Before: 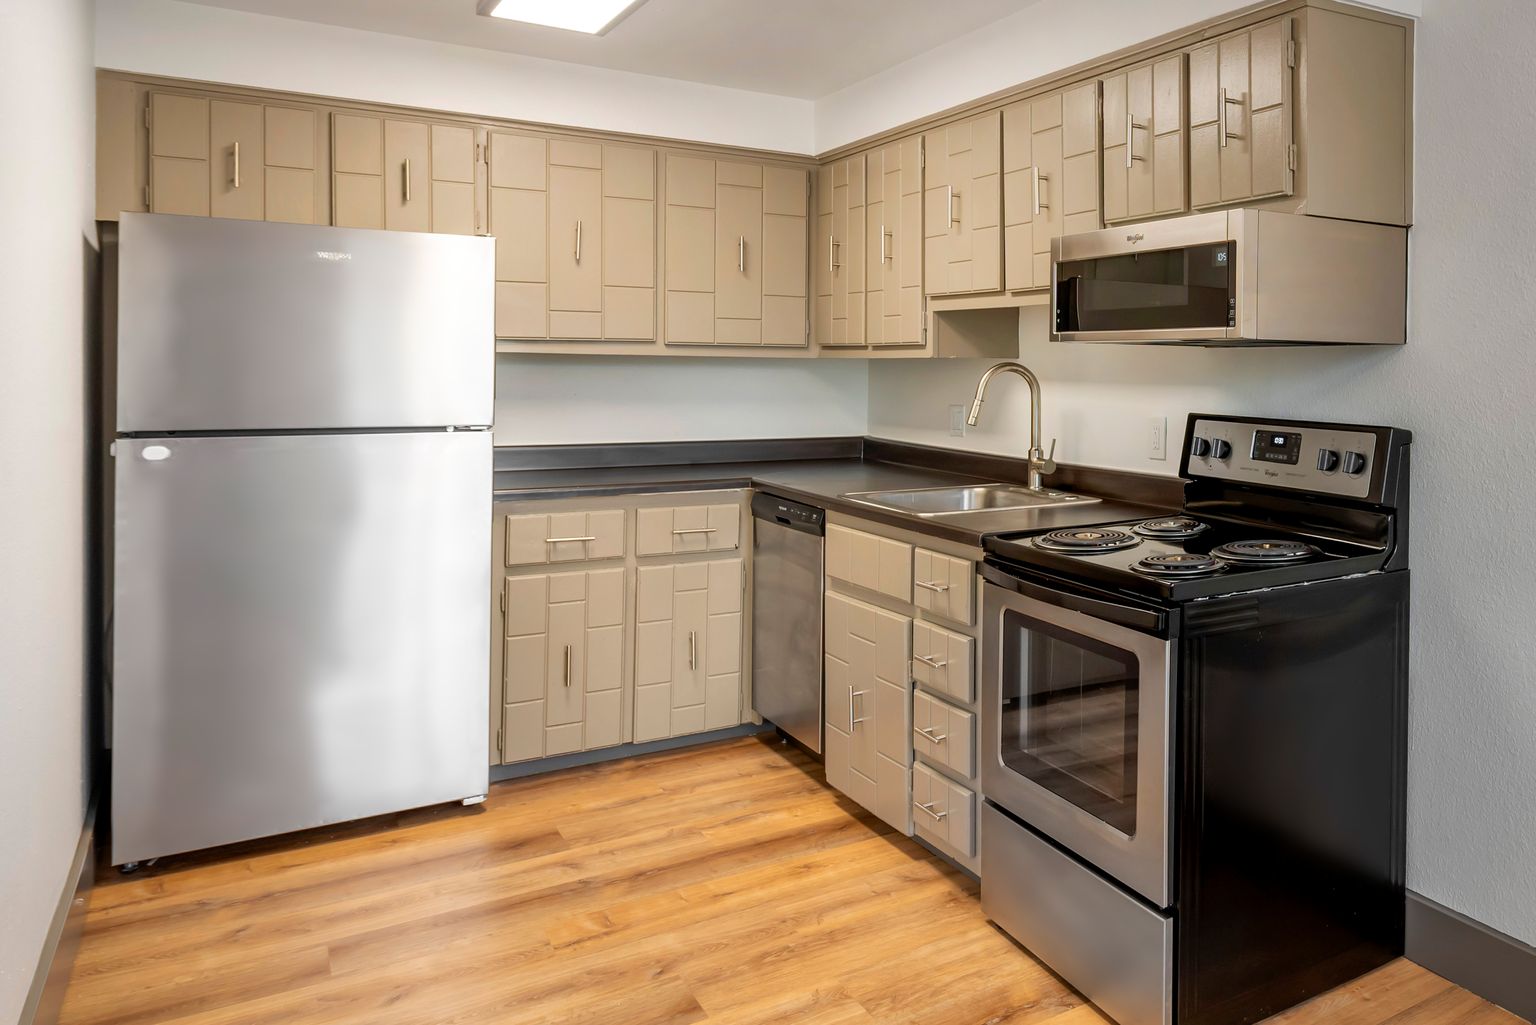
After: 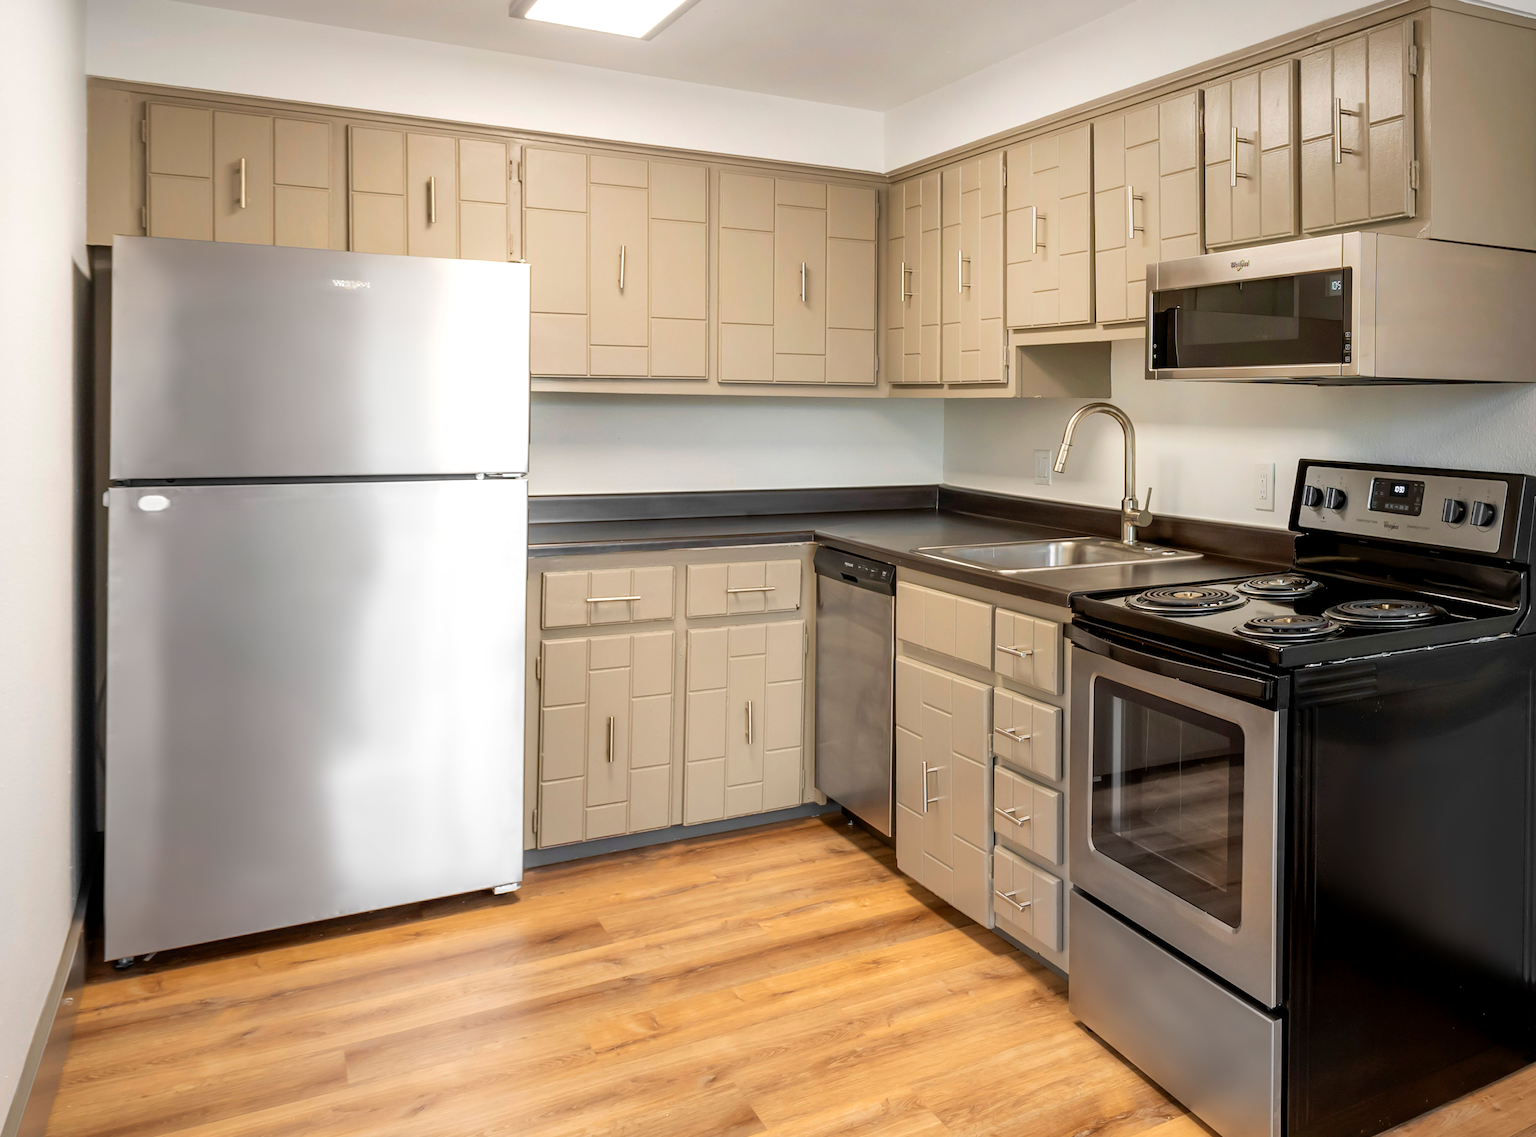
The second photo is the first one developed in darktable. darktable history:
crop and rotate: left 1.169%, right 8.694%
shadows and highlights: shadows -11.64, white point adjustment 3.92, highlights 26.37
